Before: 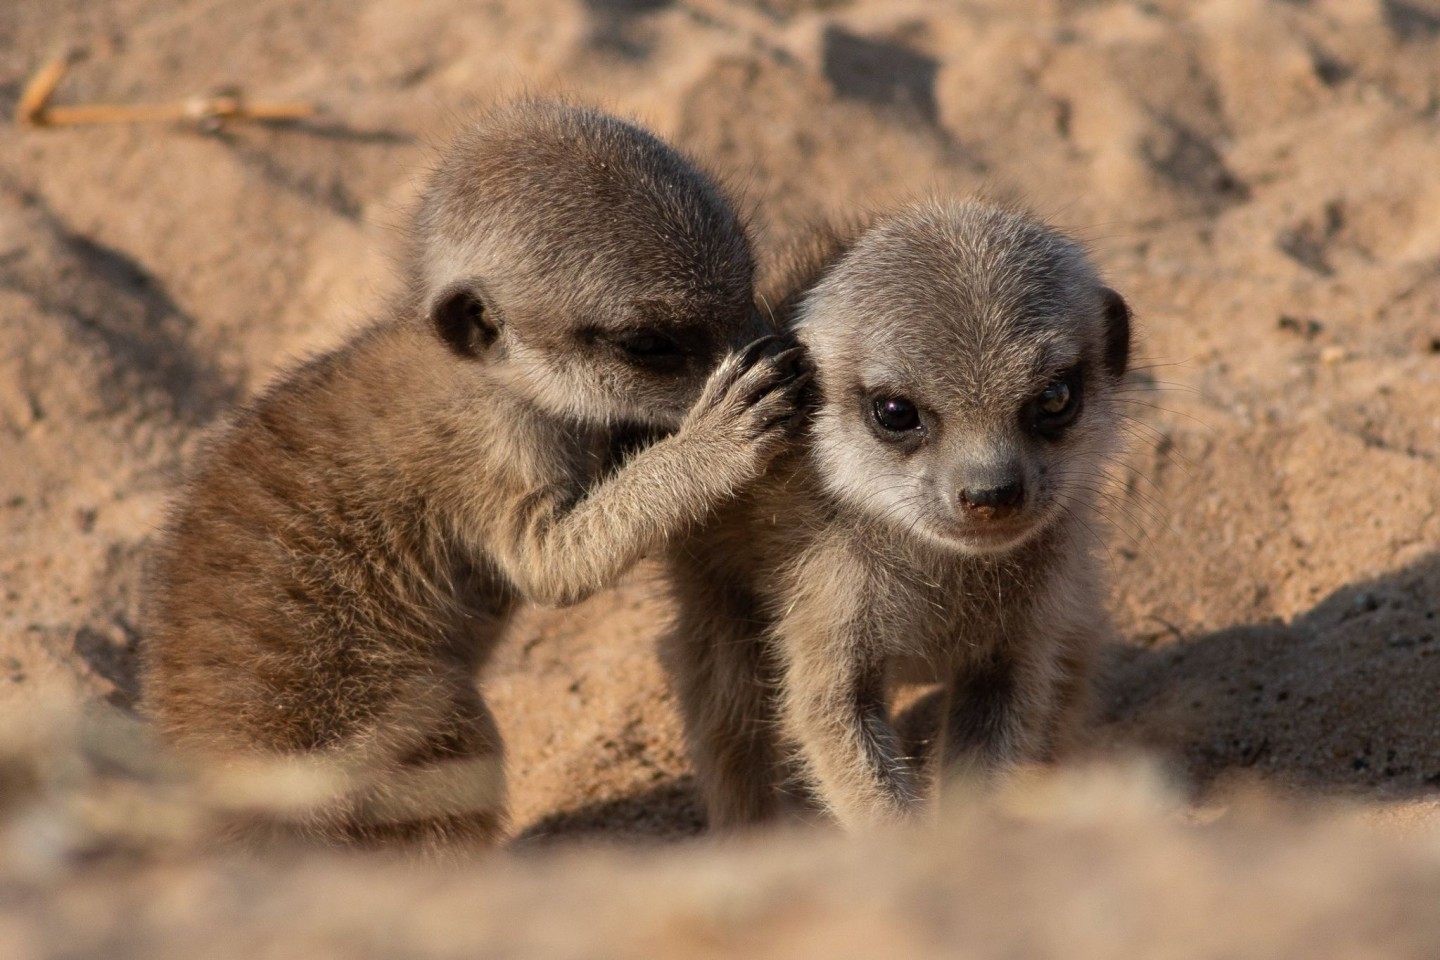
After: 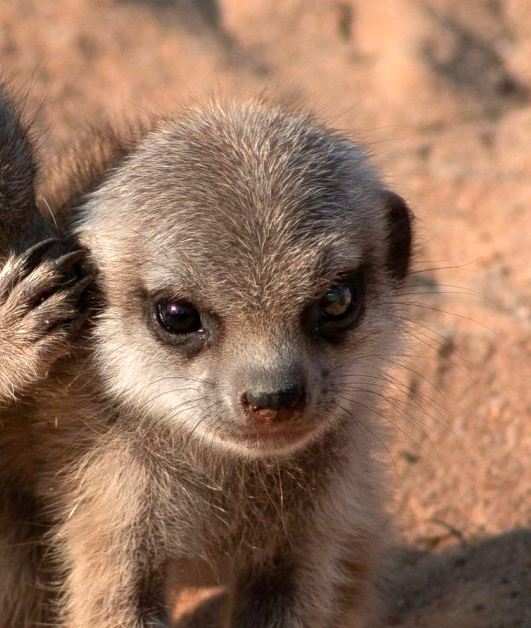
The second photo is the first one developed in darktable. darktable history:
color zones: curves: ch1 [(0.263, 0.53) (0.376, 0.287) (0.487, 0.512) (0.748, 0.547) (1, 0.513)]; ch2 [(0.262, 0.45) (0.751, 0.477)]
crop and rotate: left 49.898%, top 10.114%, right 13.226%, bottom 24.369%
exposure: black level correction 0.001, exposure 0.498 EV, compensate exposure bias true, compensate highlight preservation false
